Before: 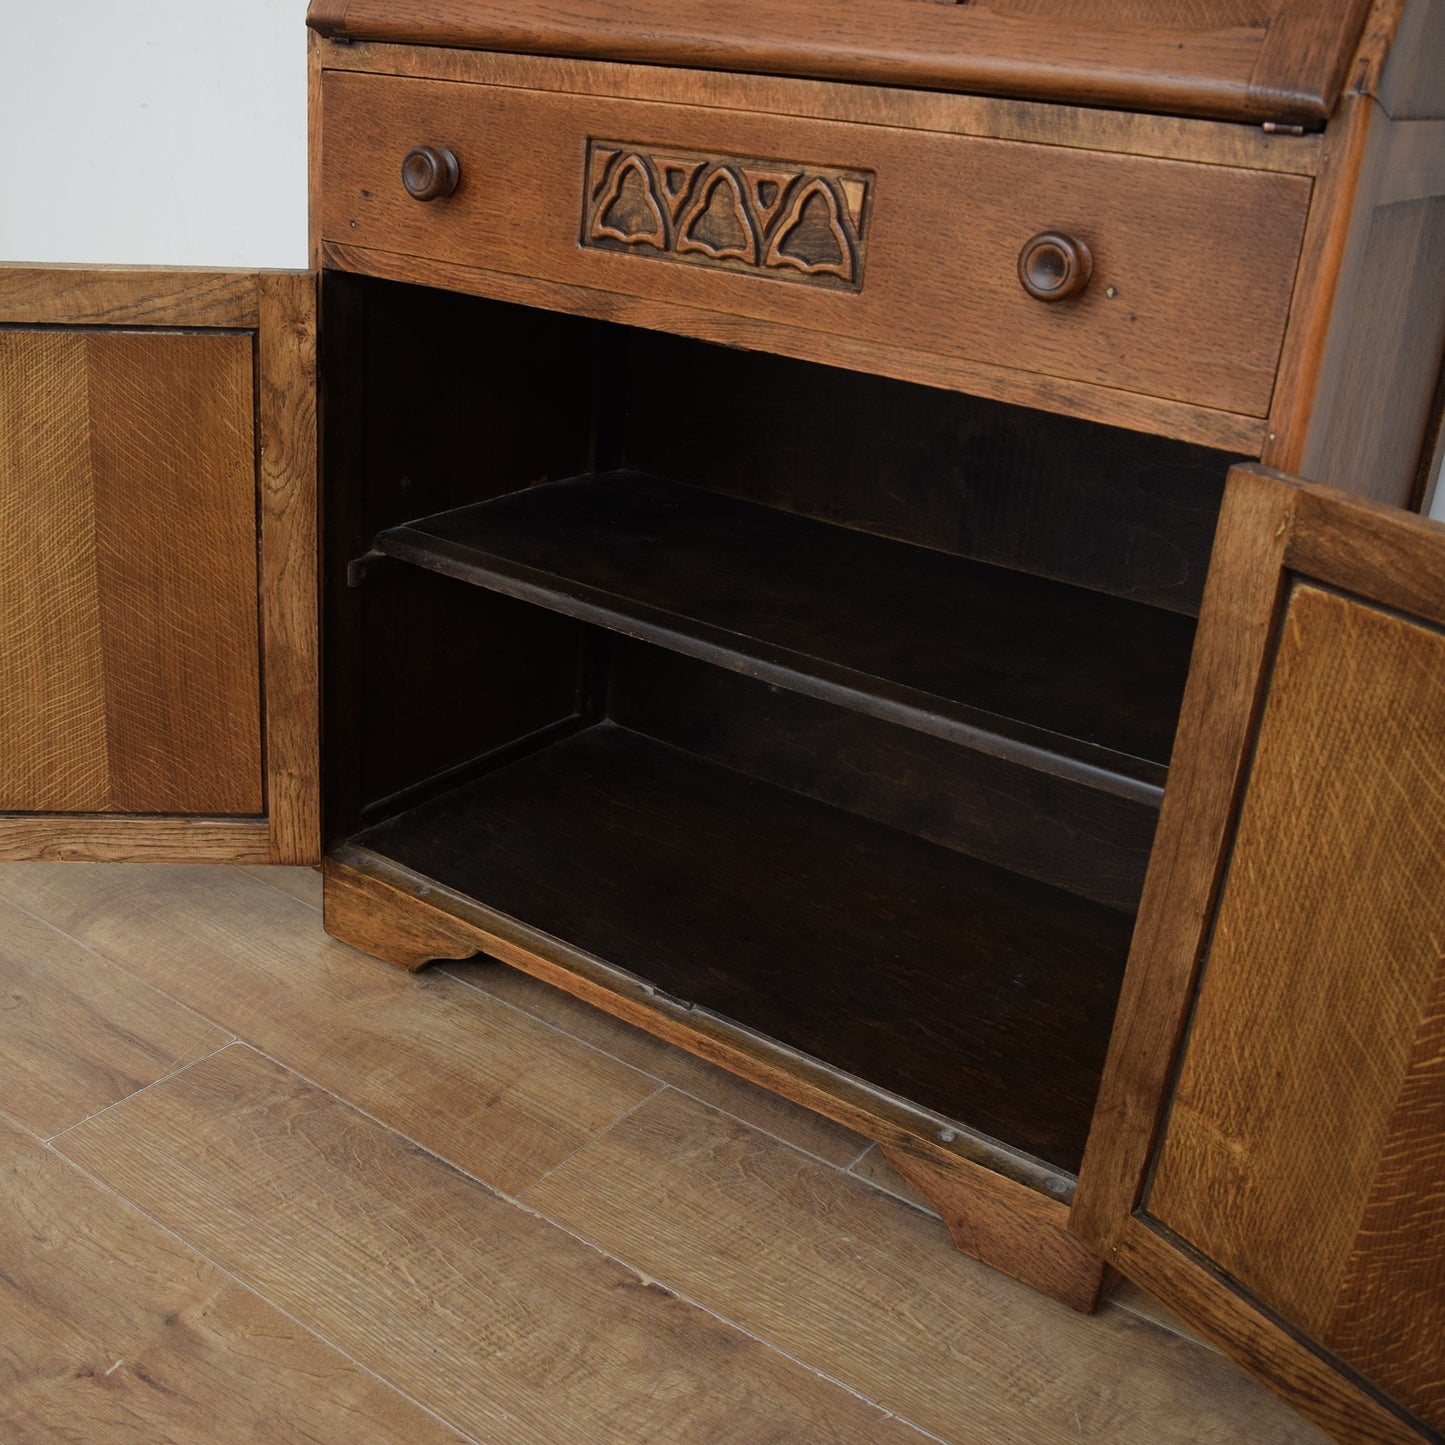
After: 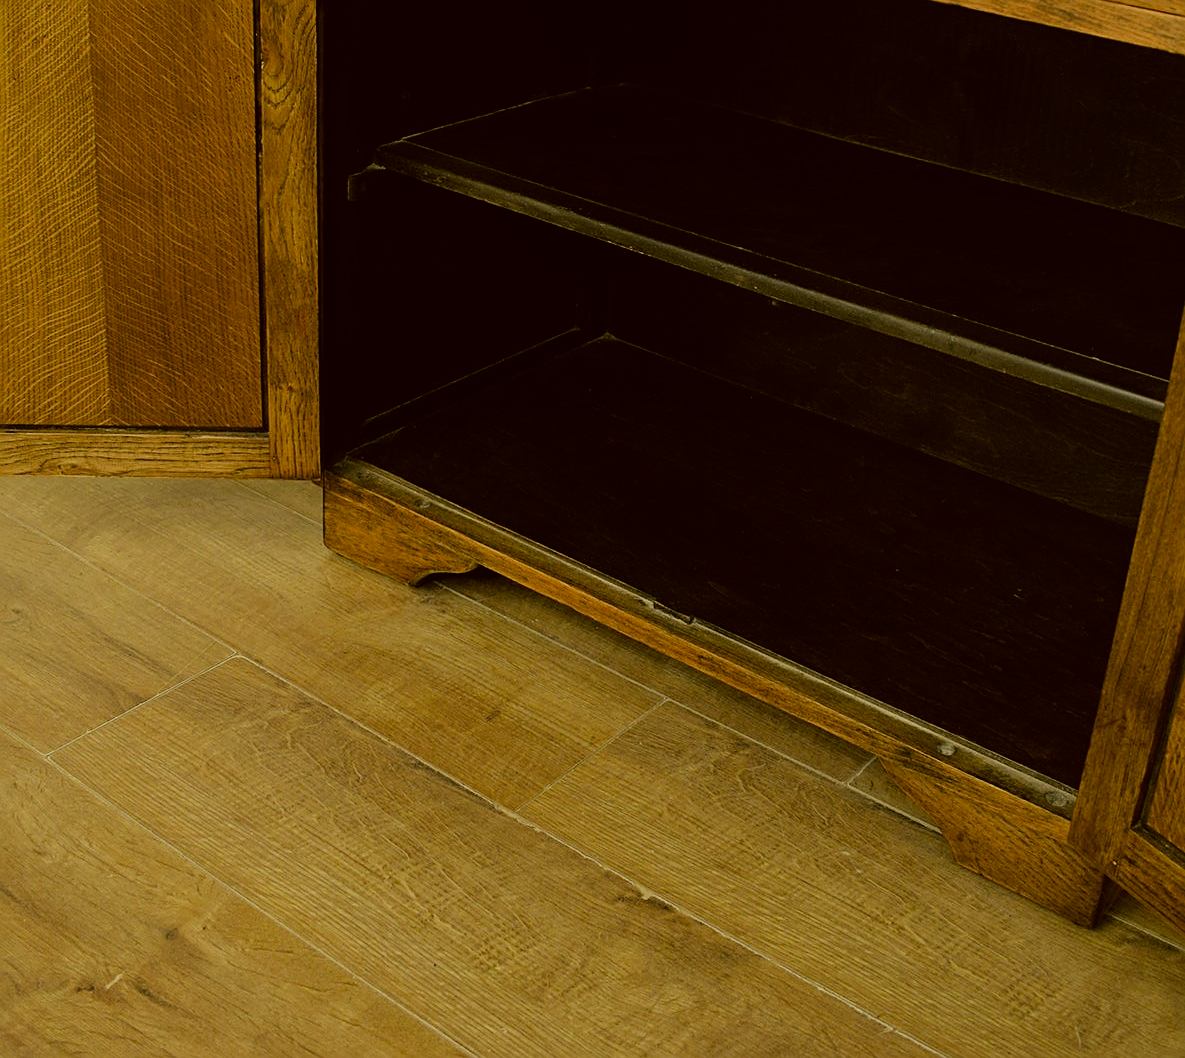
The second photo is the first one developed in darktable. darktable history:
sharpen: on, module defaults
color correction: highlights a* 0.099, highlights b* 29.26, shadows a* -0.201, shadows b* 21.86
filmic rgb: black relative exposure -7.65 EV, white relative exposure 4.56 EV, threshold 3.05 EV, hardness 3.61, iterations of high-quality reconstruction 0, enable highlight reconstruction true
crop: top 26.72%, right 17.945%
